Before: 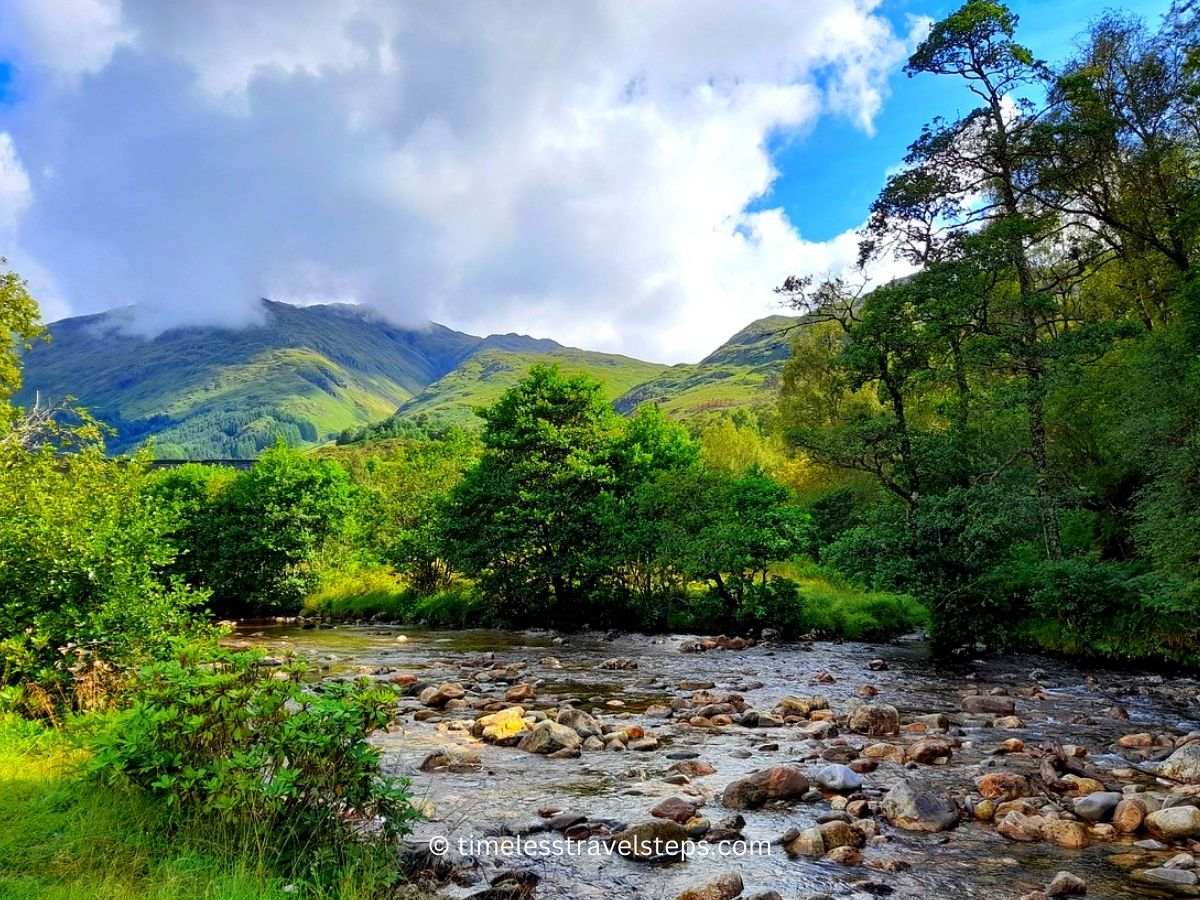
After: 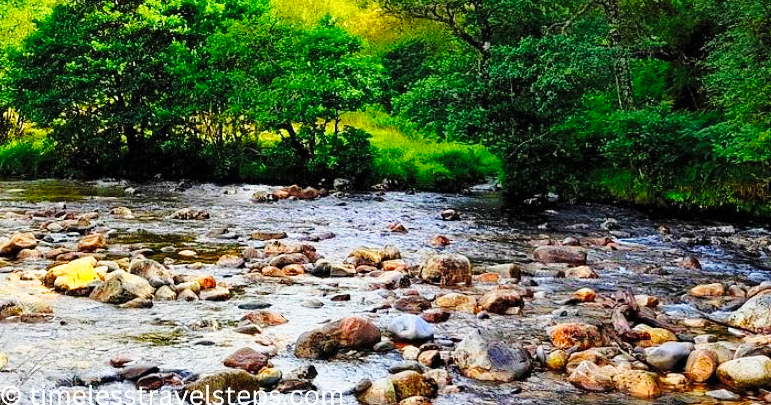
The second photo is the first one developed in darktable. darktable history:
contrast brightness saturation: contrast 0.074, brightness 0.085, saturation 0.181
base curve: curves: ch0 [(0, 0) (0.028, 0.03) (0.121, 0.232) (0.46, 0.748) (0.859, 0.968) (1, 1)], preserve colors none
crop and rotate: left 35.738%, top 50.048%, bottom 4.873%
